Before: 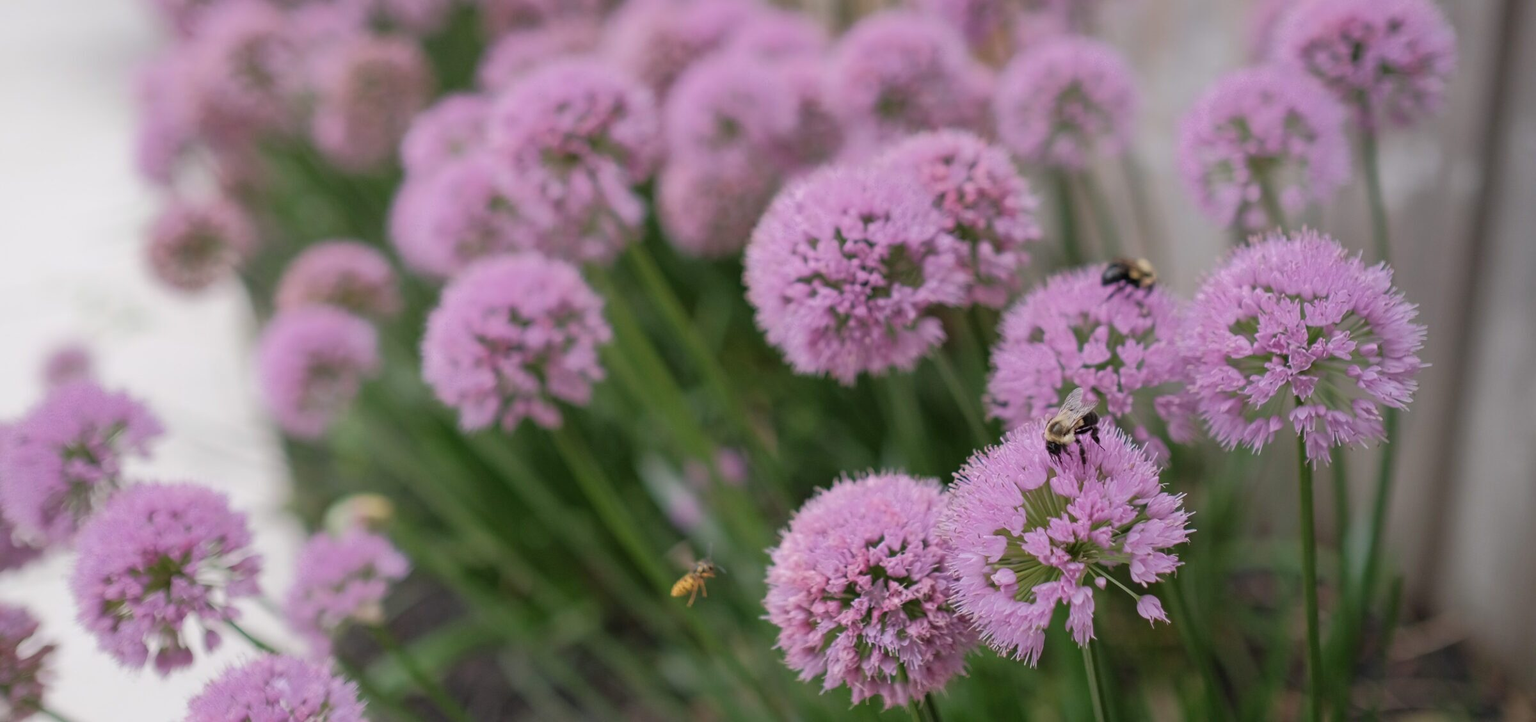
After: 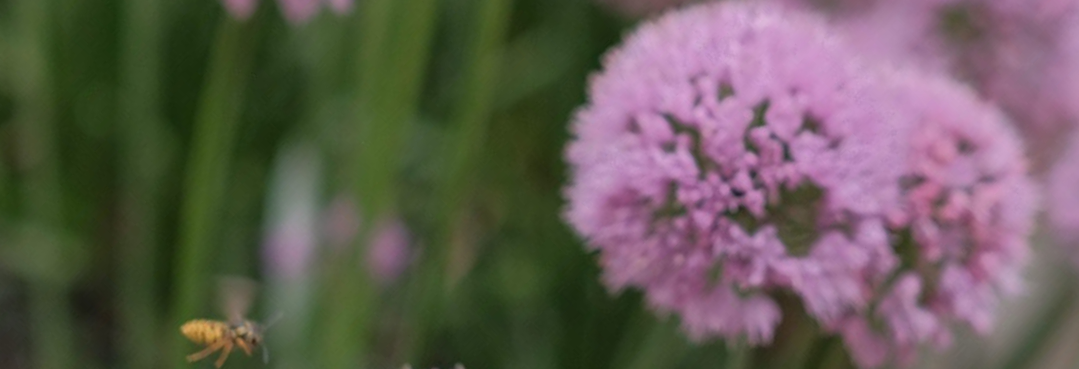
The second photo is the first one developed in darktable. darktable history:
crop and rotate: angle -44.49°, top 16.229%, right 0.84%, bottom 11.636%
